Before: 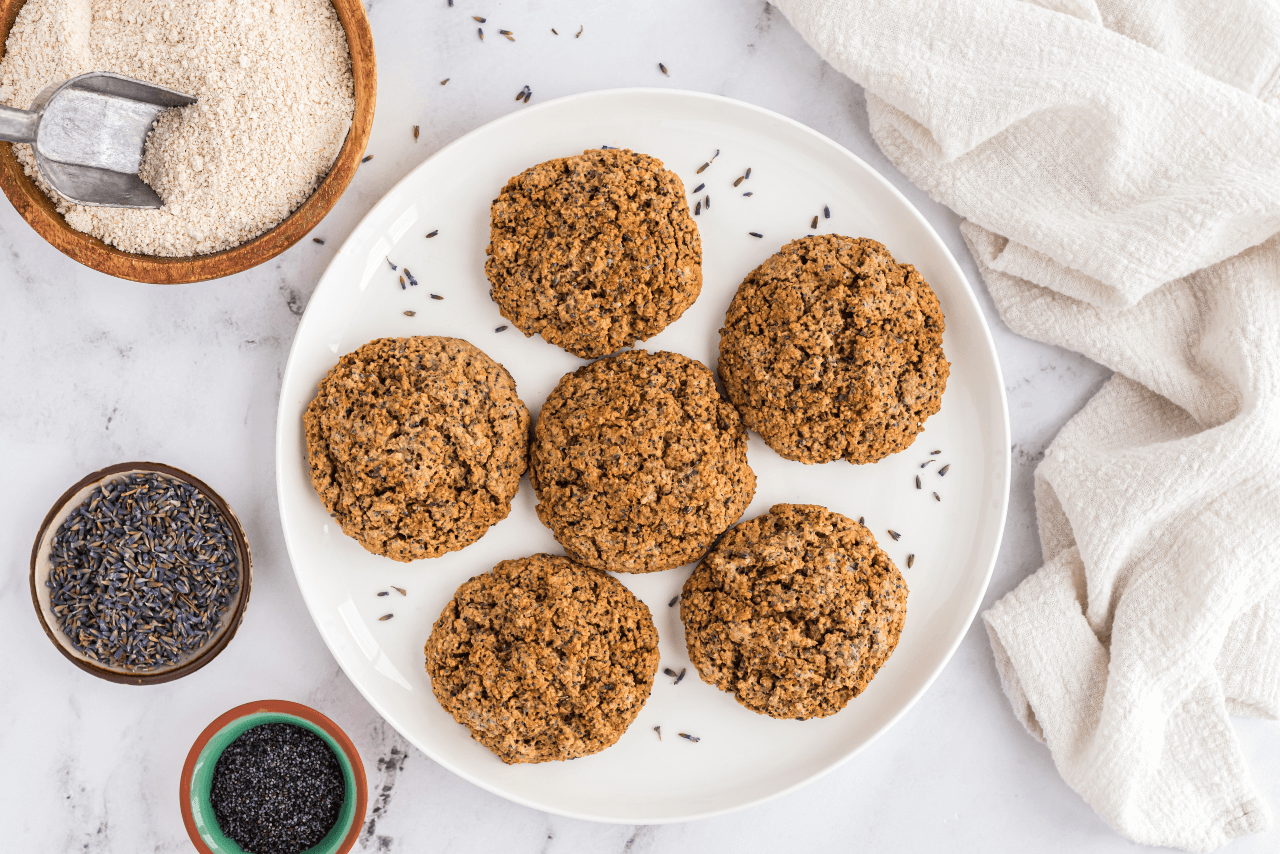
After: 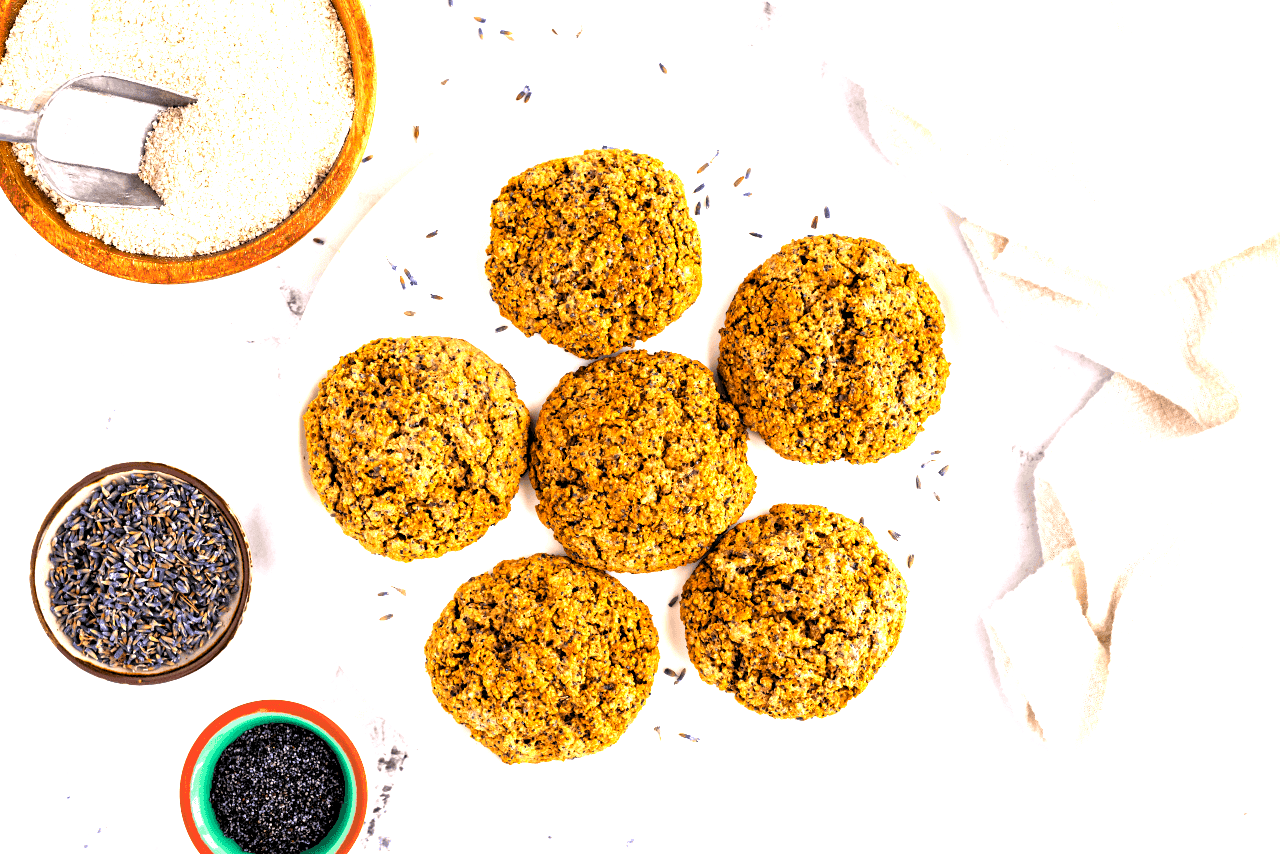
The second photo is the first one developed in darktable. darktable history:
tone equalizer: -8 EV -1.06 EV, -7 EV -1.01 EV, -6 EV -0.849 EV, -5 EV -0.597 EV, -3 EV 0.589 EV, -2 EV 0.863 EV, -1 EV 1 EV, +0 EV 1.06 EV, mask exposure compensation -0.511 EV
levels: black 8.56%, levels [0.062, 0.494, 0.925]
contrast brightness saturation: saturation 0.507
